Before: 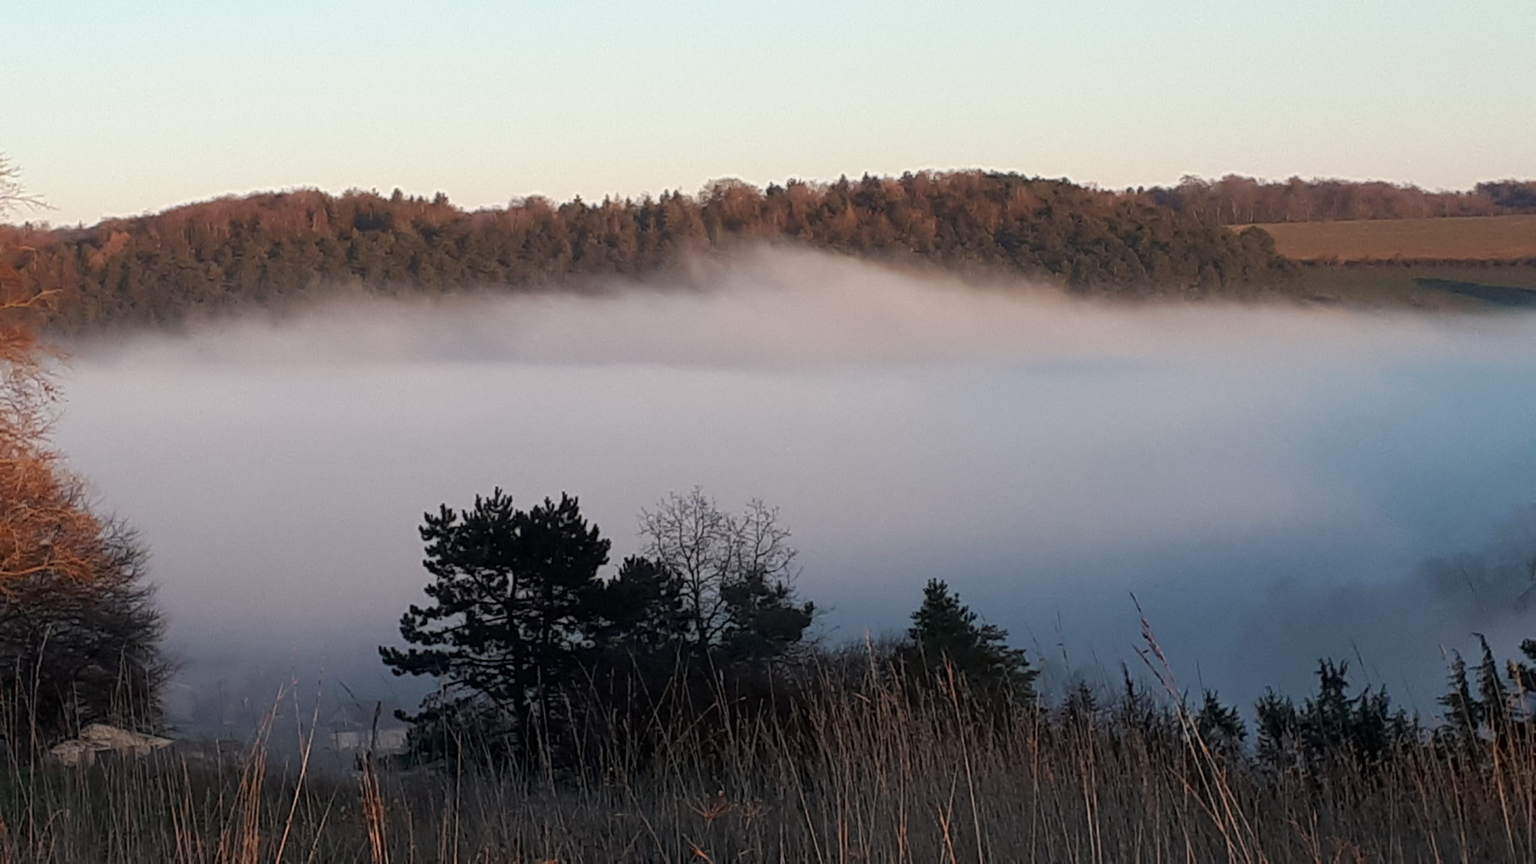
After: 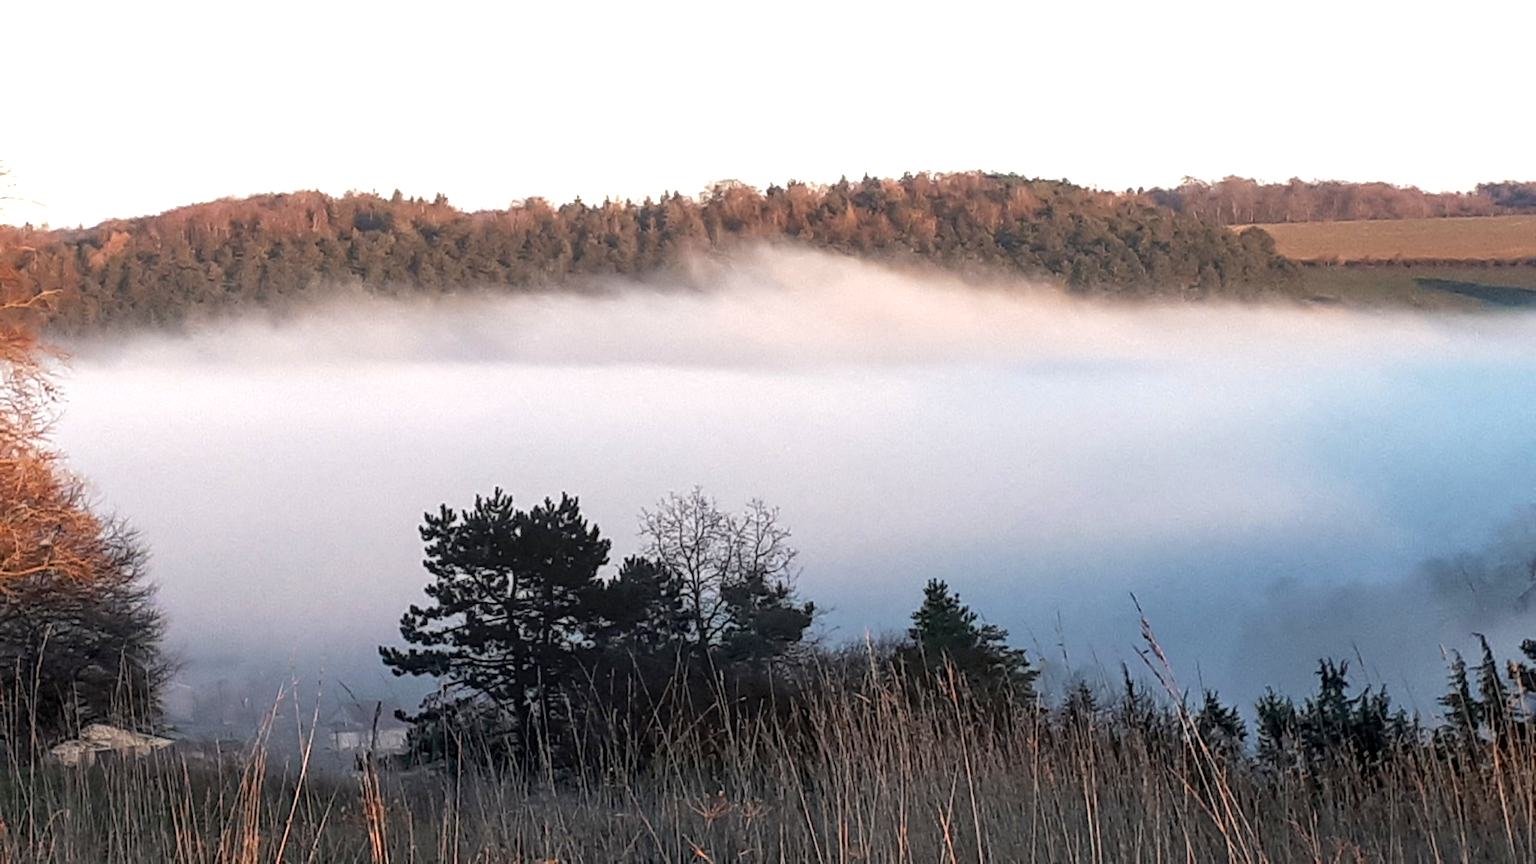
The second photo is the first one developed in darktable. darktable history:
local contrast: on, module defaults
exposure: exposure 1 EV, compensate highlight preservation false
